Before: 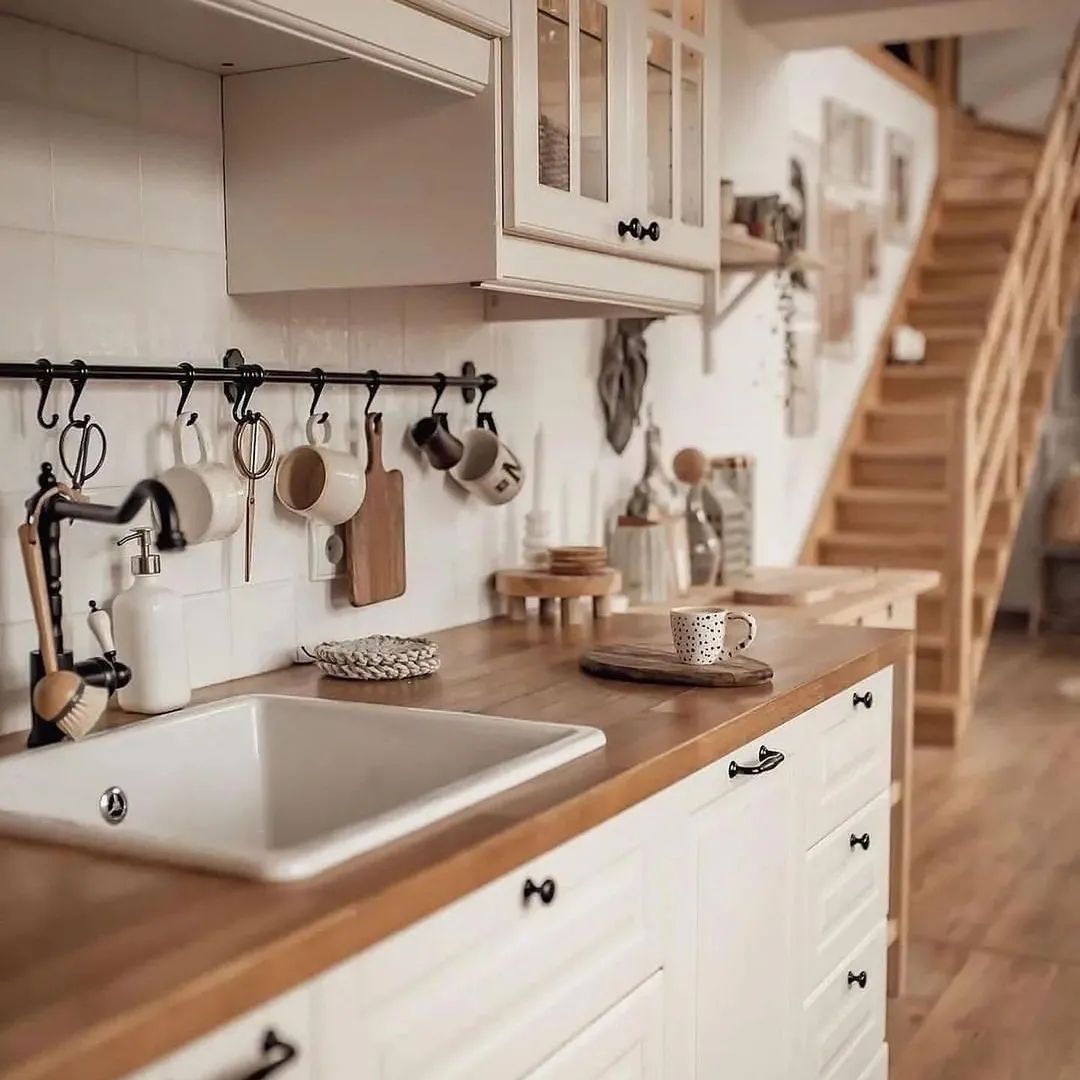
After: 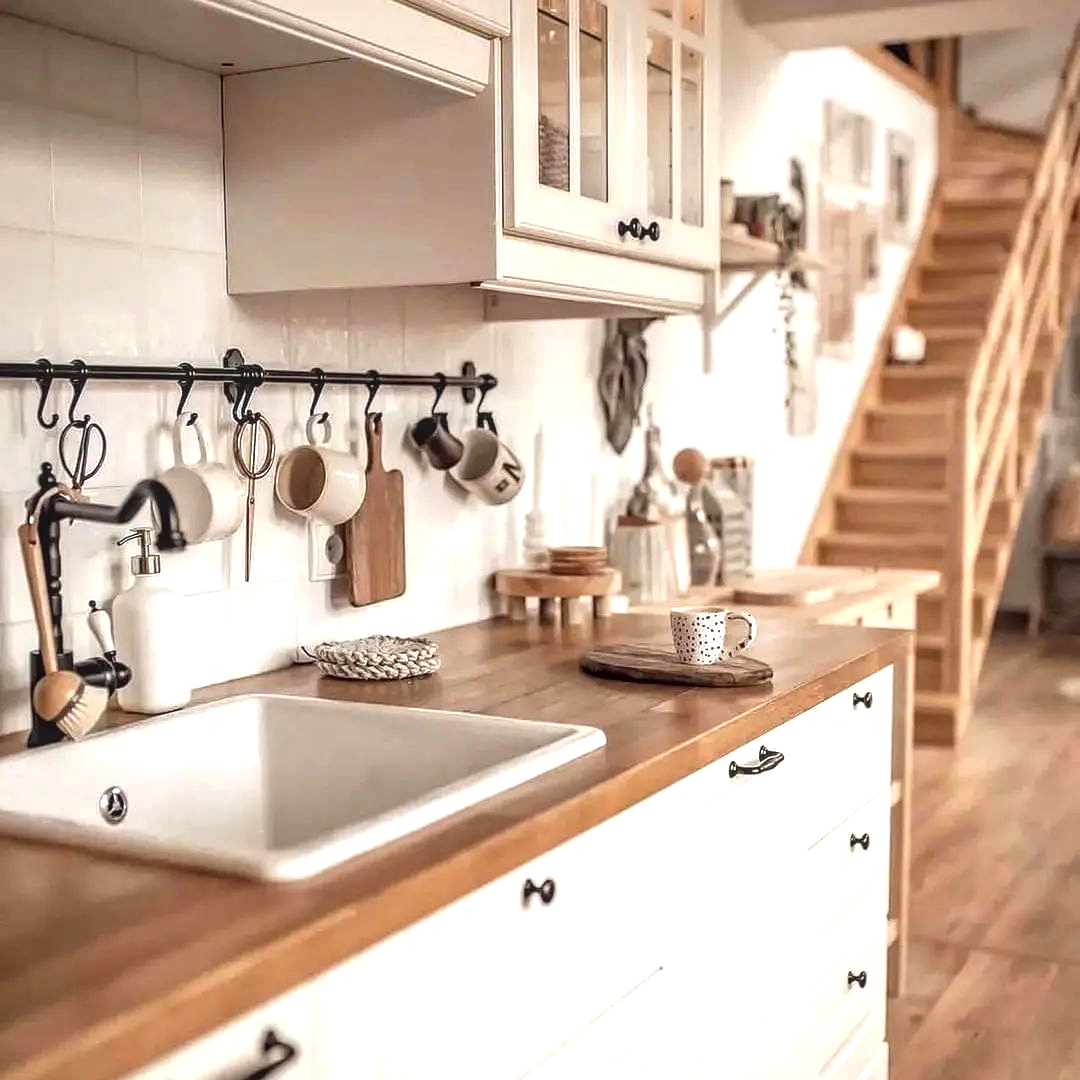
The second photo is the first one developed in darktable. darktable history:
local contrast: on, module defaults
exposure: black level correction 0, exposure 0.701 EV, compensate exposure bias true, compensate highlight preservation false
